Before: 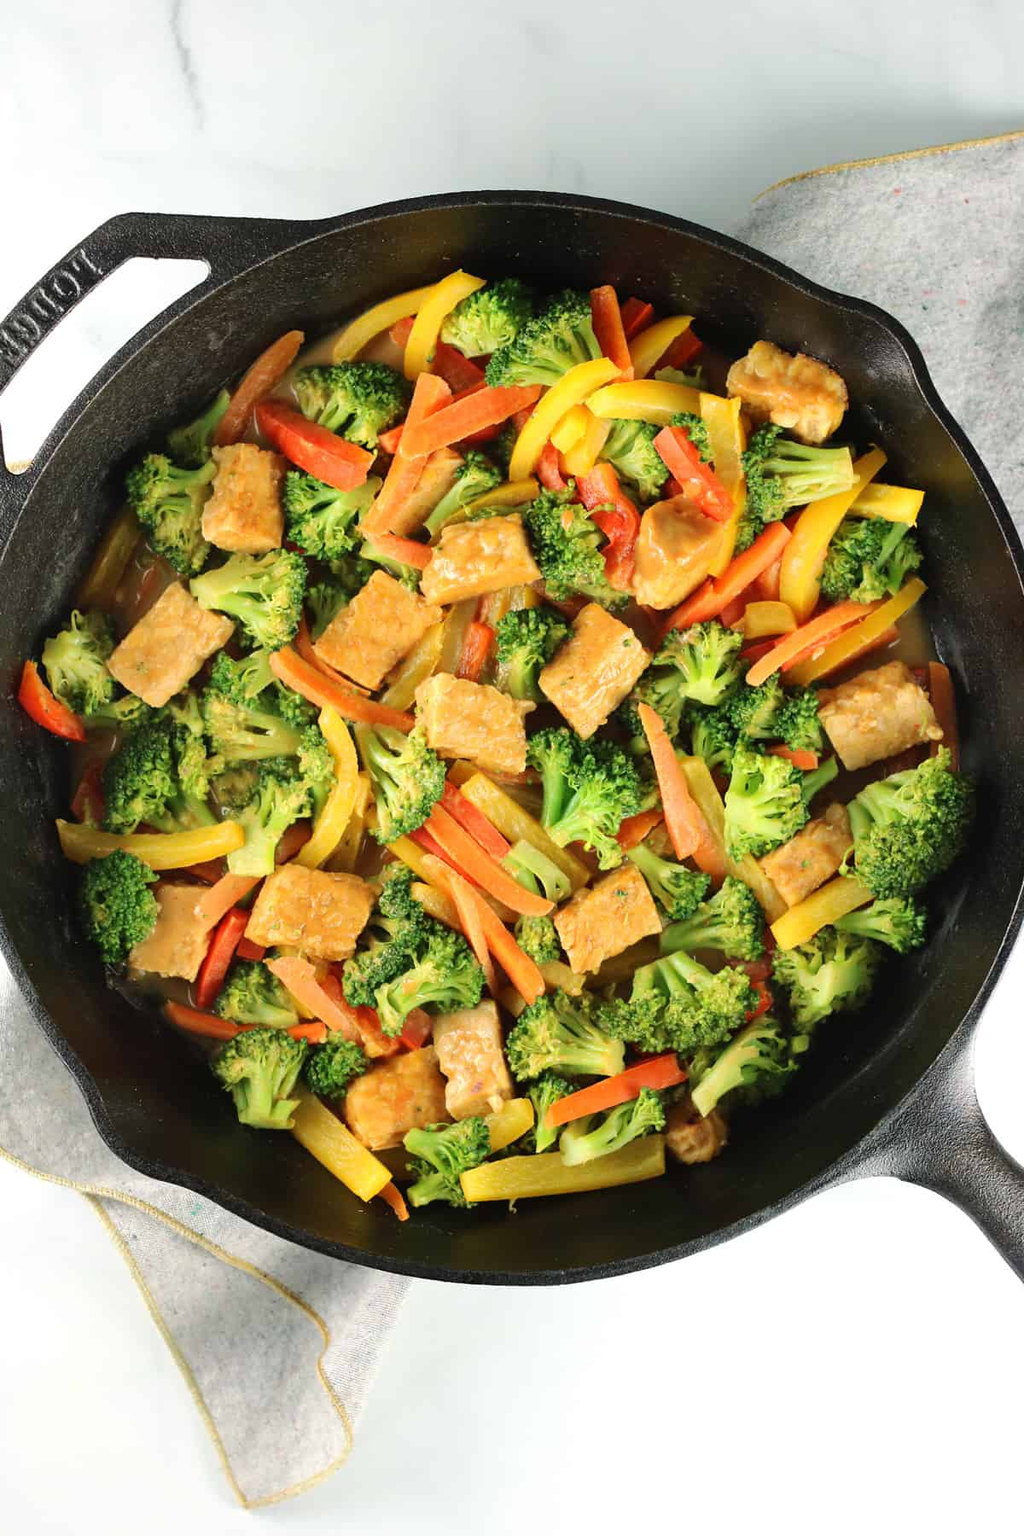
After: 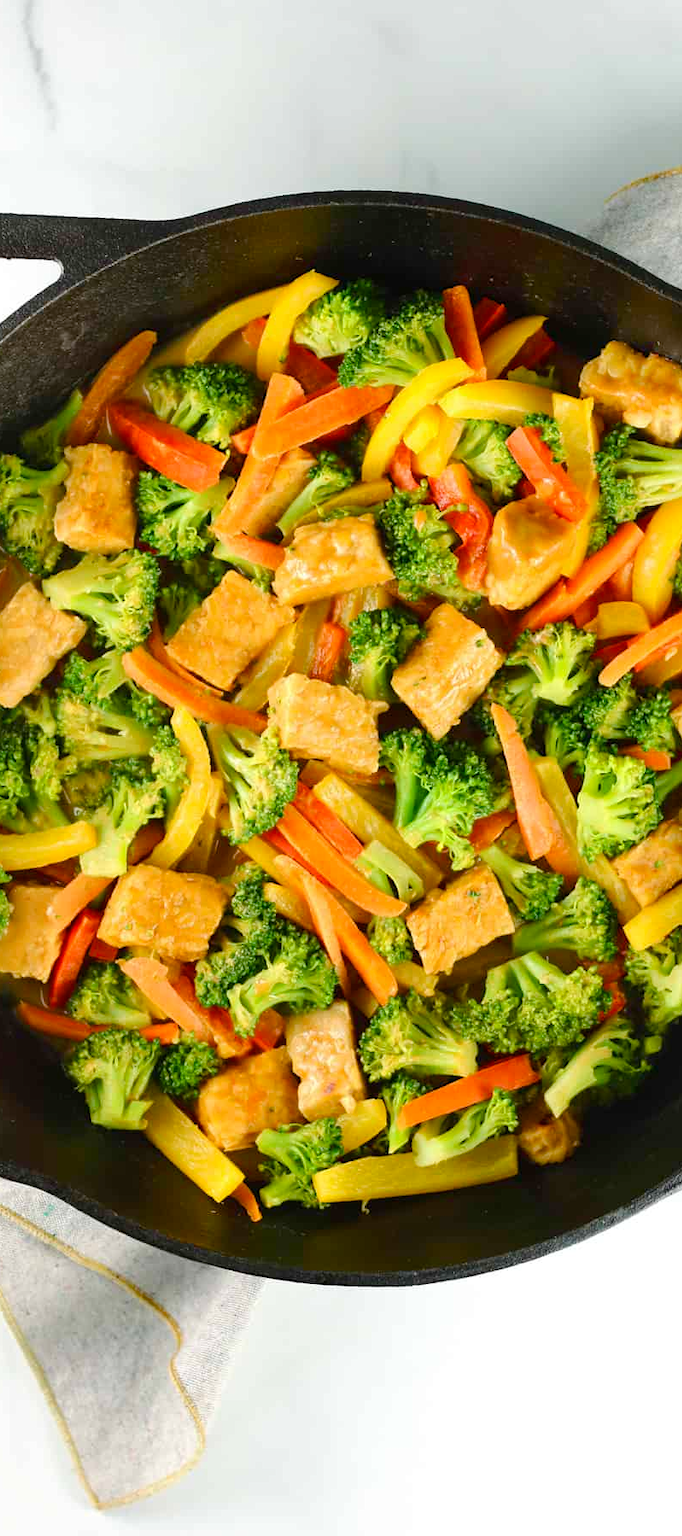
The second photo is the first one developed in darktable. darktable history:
crop and rotate: left 14.436%, right 18.898%
color balance rgb: perceptual saturation grading › global saturation 35%, perceptual saturation grading › highlights -30%, perceptual saturation grading › shadows 35%, perceptual brilliance grading › global brilliance 3%, perceptual brilliance grading › highlights -3%, perceptual brilliance grading › shadows 3%
